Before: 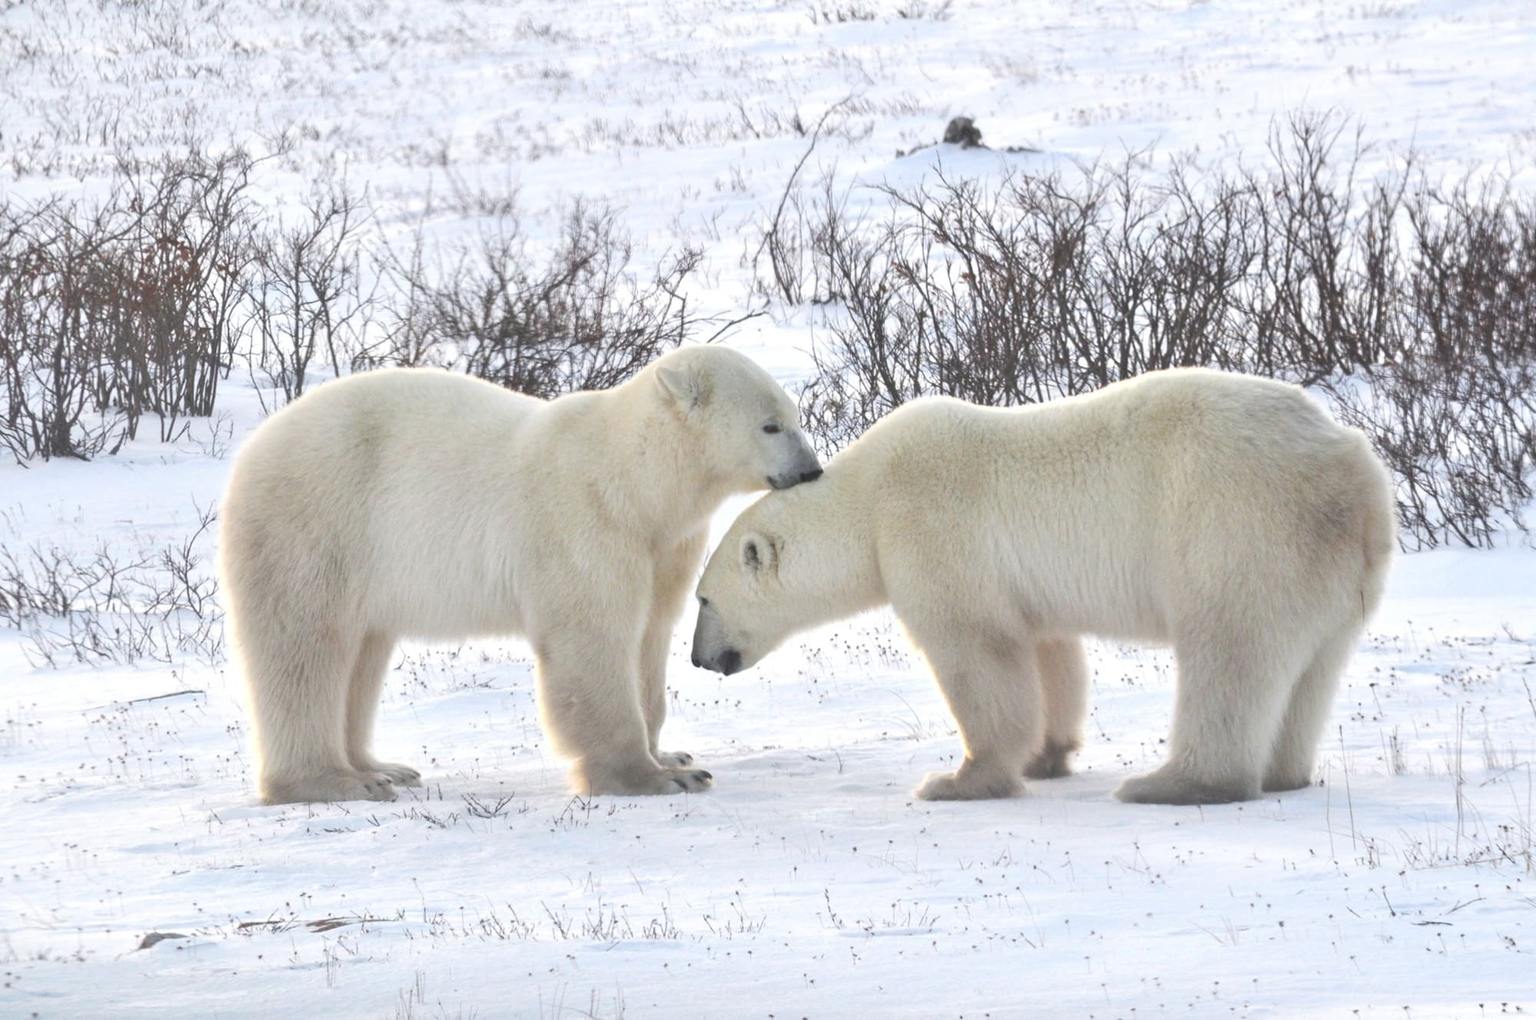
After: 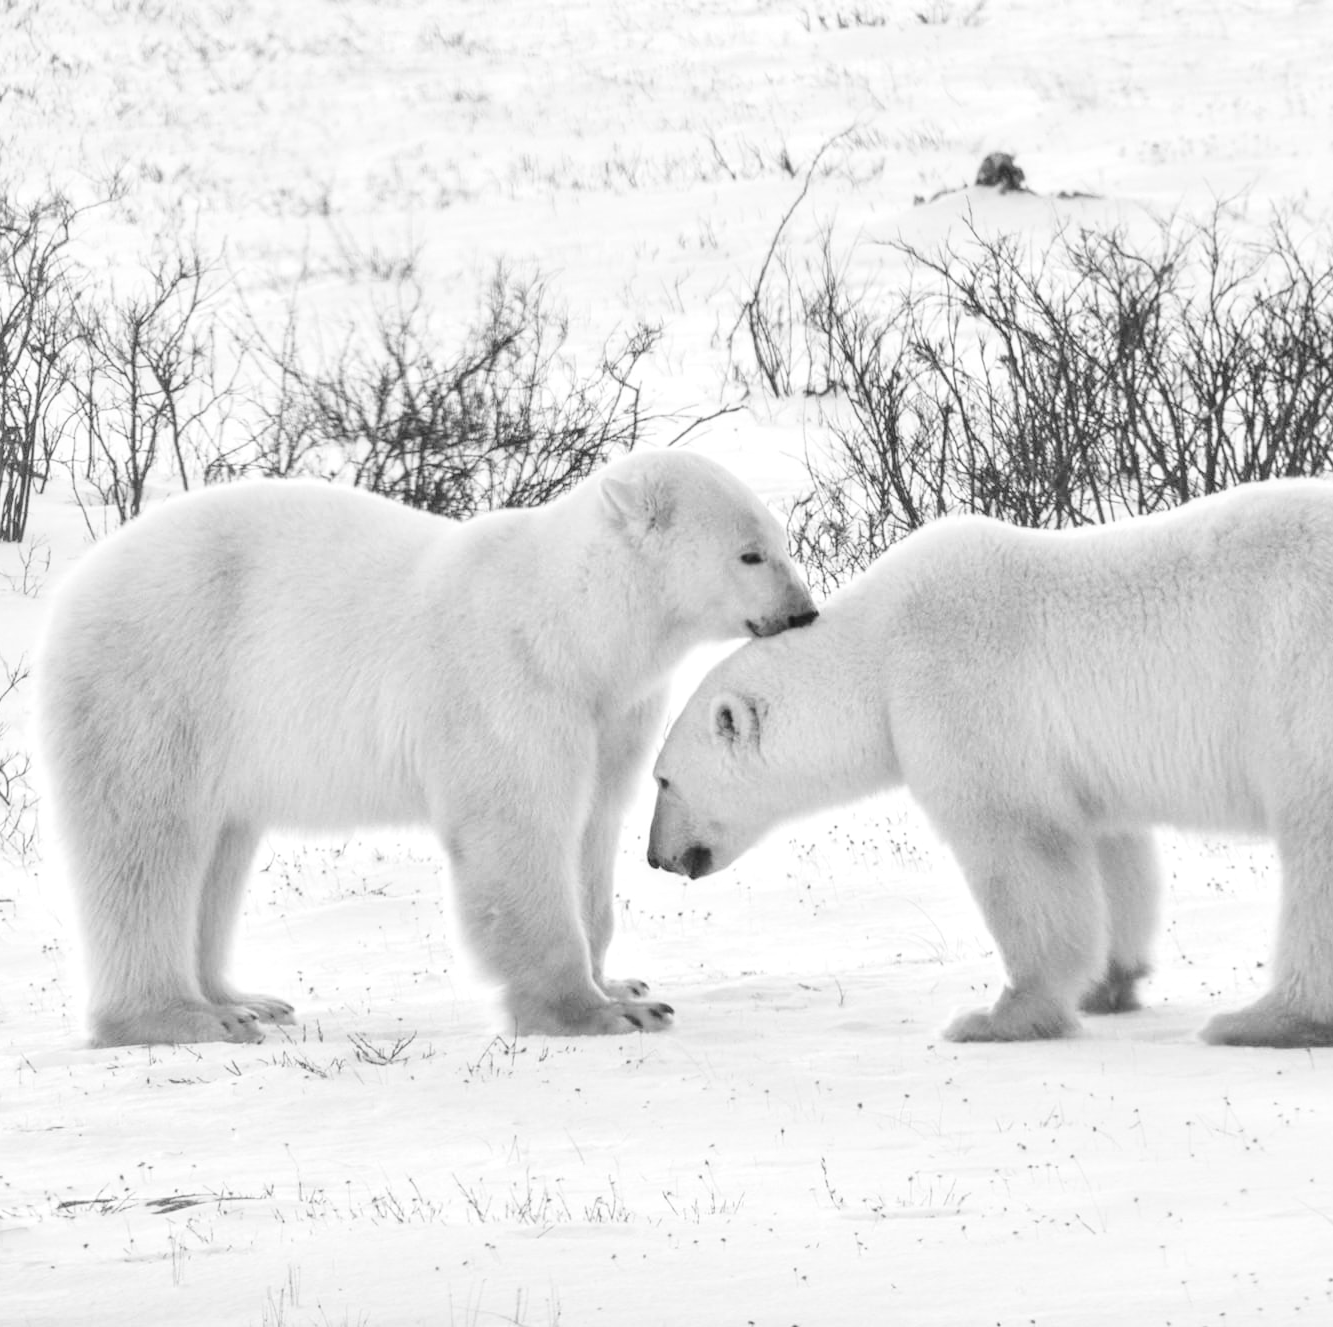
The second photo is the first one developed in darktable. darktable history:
crop and rotate: left 12.673%, right 20.66%
local contrast: on, module defaults
base curve: curves: ch0 [(0, 0) (0.036, 0.025) (0.121, 0.166) (0.206, 0.329) (0.605, 0.79) (1, 1)], preserve colors none
monochrome: a 16.06, b 15.48, size 1
